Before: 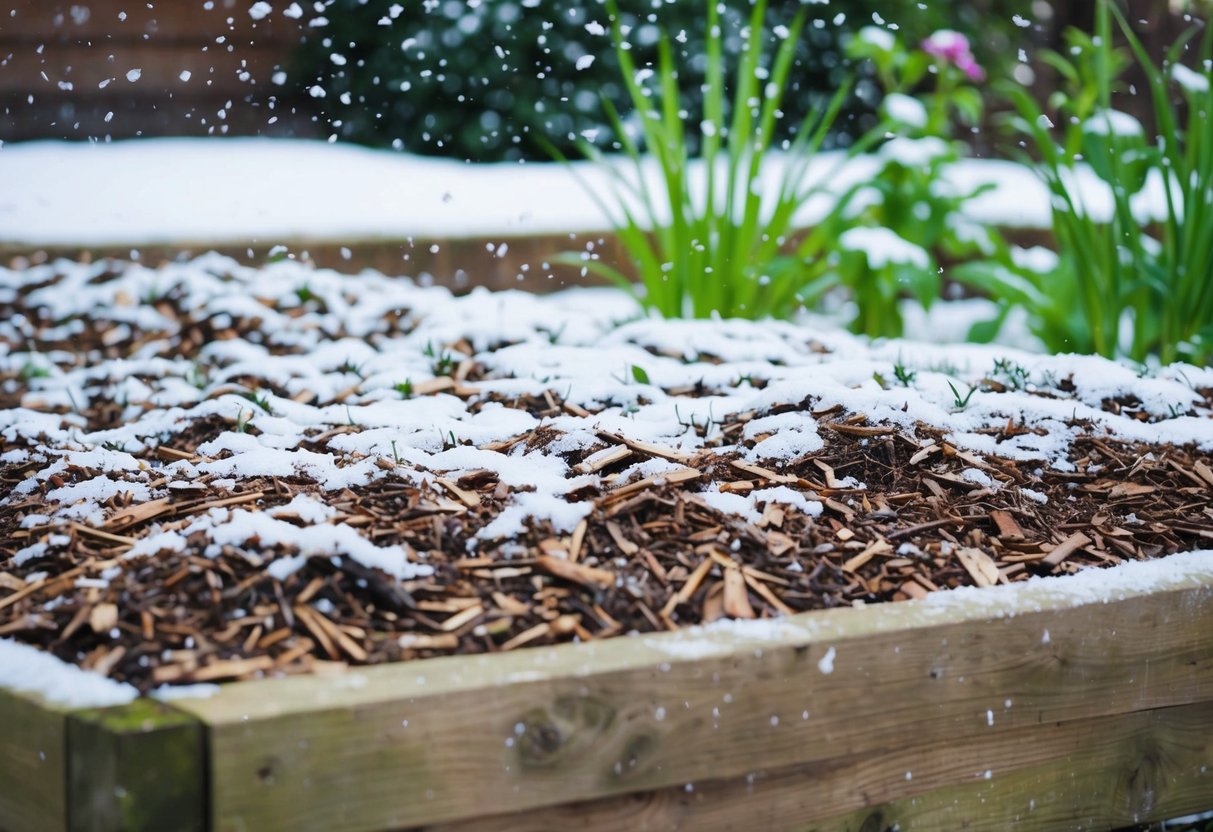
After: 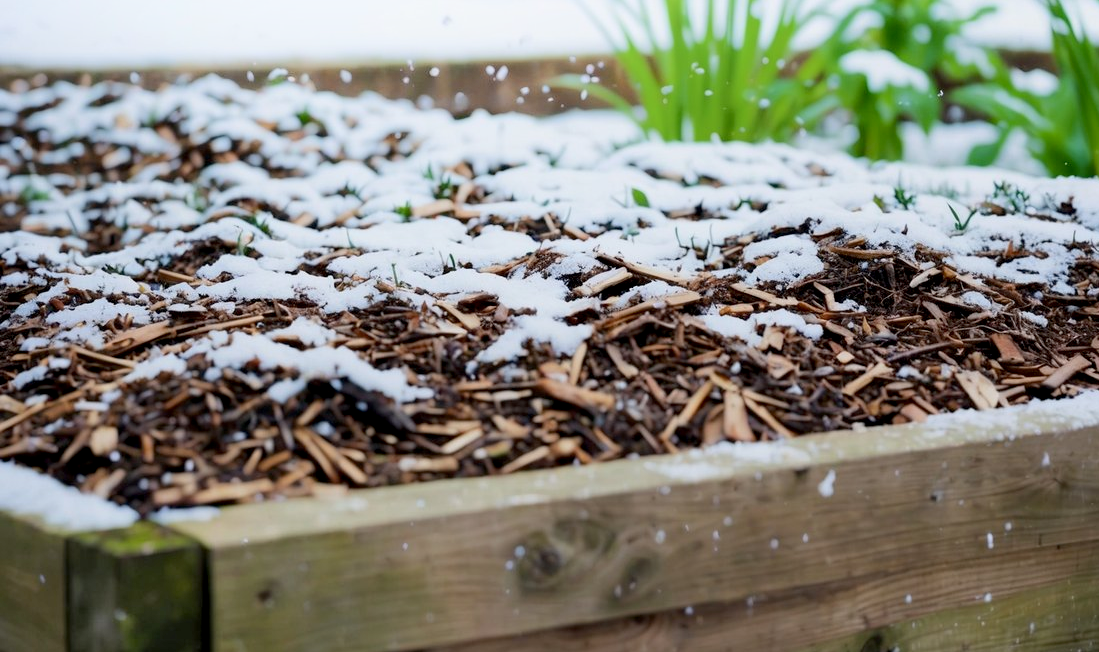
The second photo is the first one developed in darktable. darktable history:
crop: top 21.279%, right 9.375%, bottom 0.27%
shadows and highlights: highlights 70.88, soften with gaussian
exposure: black level correction 0.009, exposure -0.166 EV, compensate highlight preservation false
